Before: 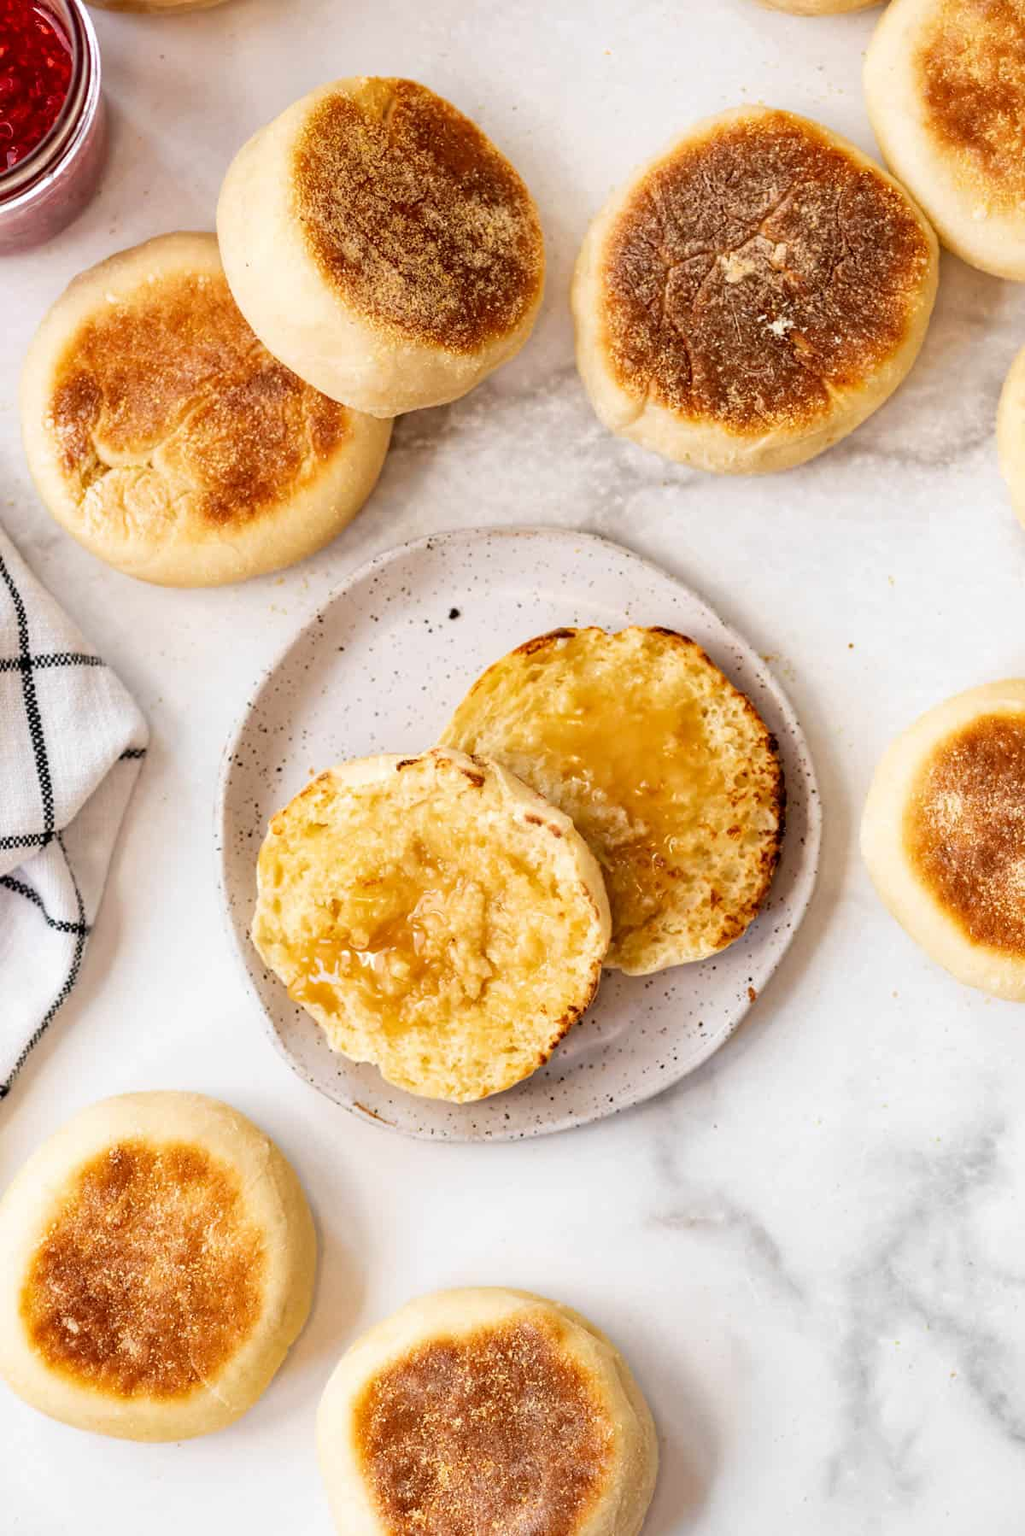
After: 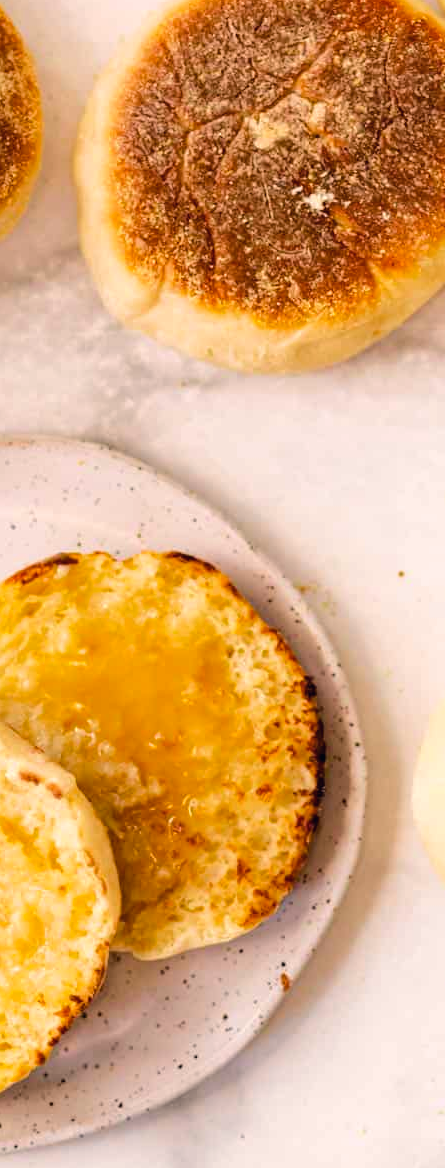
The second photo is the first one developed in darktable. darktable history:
crop and rotate: left 49.661%, top 10.147%, right 13.186%, bottom 24.872%
color balance rgb: power › hue 208.28°, linear chroma grading › global chroma 8.349%, perceptual saturation grading › global saturation 0.918%, perceptual brilliance grading › mid-tones 9.141%, perceptual brilliance grading › shadows 14.207%
velvia: strength 15.12%
color correction: highlights a* 5.48, highlights b* 5.29, shadows a* -4.34, shadows b* -5.2
